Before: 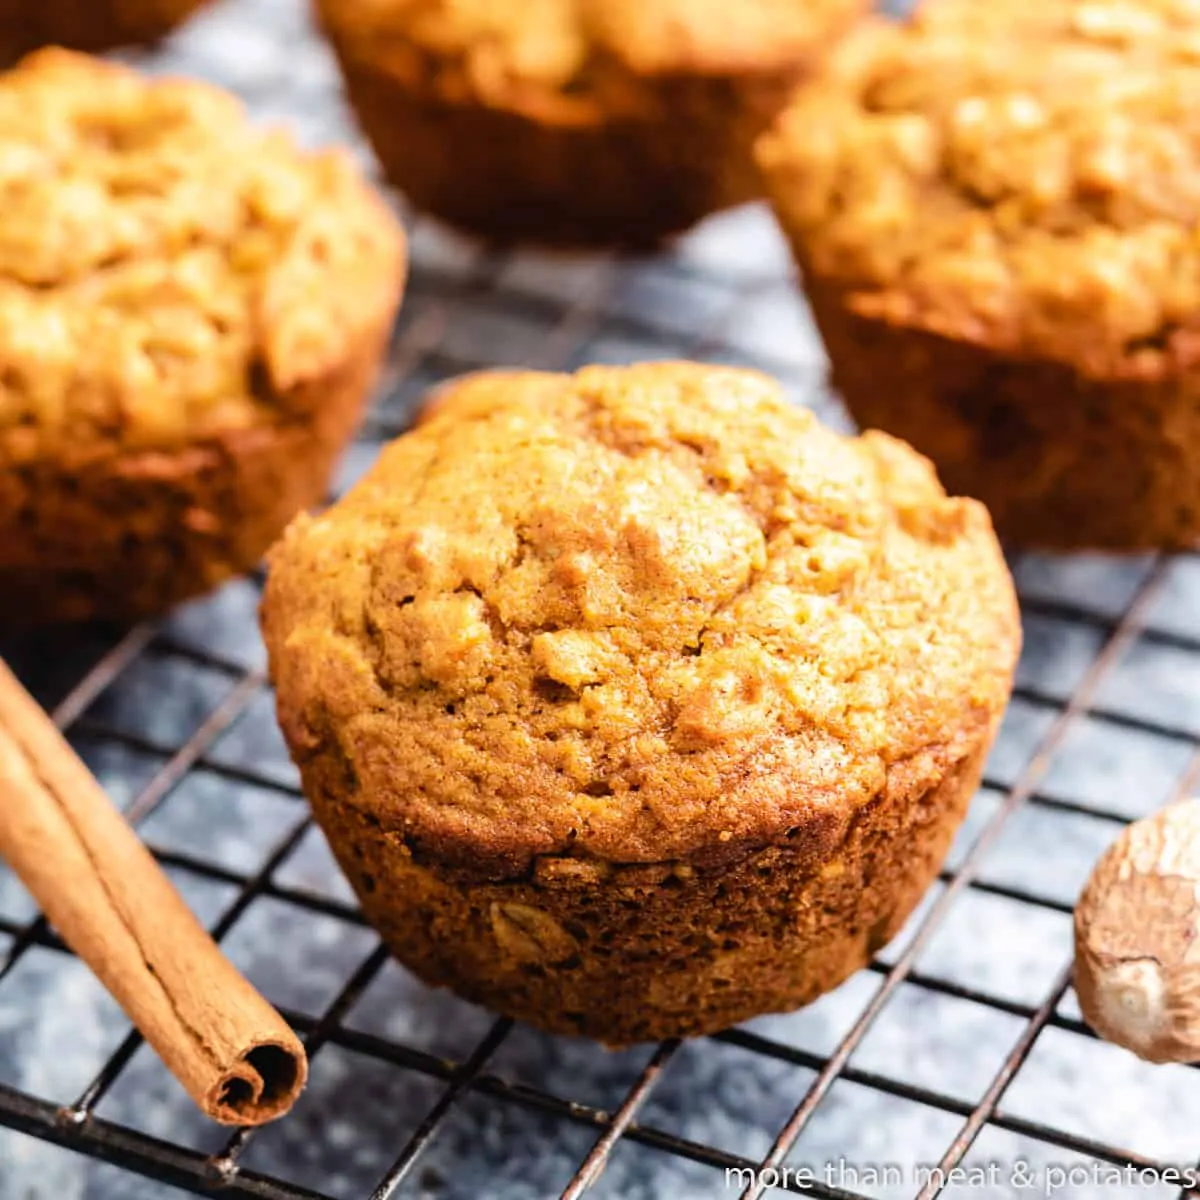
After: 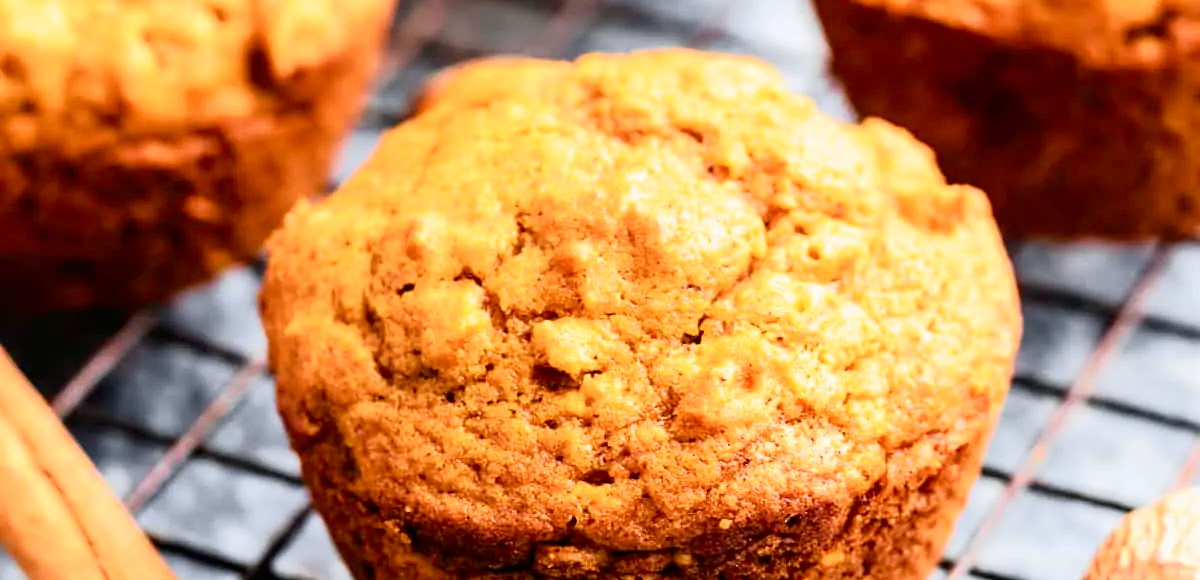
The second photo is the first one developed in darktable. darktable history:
tone curve: curves: ch0 [(0, 0.006) (0.037, 0.022) (0.123, 0.105) (0.19, 0.173) (0.277, 0.279) (0.474, 0.517) (0.597, 0.662) (0.687, 0.774) (0.855, 0.891) (1, 0.982)]; ch1 [(0, 0) (0.243, 0.245) (0.422, 0.415) (0.493, 0.498) (0.508, 0.503) (0.531, 0.55) (0.551, 0.582) (0.626, 0.672) (0.694, 0.732) (1, 1)]; ch2 [(0, 0) (0.249, 0.216) (0.356, 0.329) (0.424, 0.442) (0.476, 0.477) (0.498, 0.503) (0.517, 0.524) (0.532, 0.547) (0.562, 0.592) (0.614, 0.657) (0.706, 0.748) (0.808, 0.809) (0.991, 0.968)], color space Lab, independent channels, preserve colors none
crop and rotate: top 26.056%, bottom 25.543%
contrast equalizer: octaves 7, y [[0.6 ×6], [0.55 ×6], [0 ×6], [0 ×6], [0 ×6]], mix 0.15
